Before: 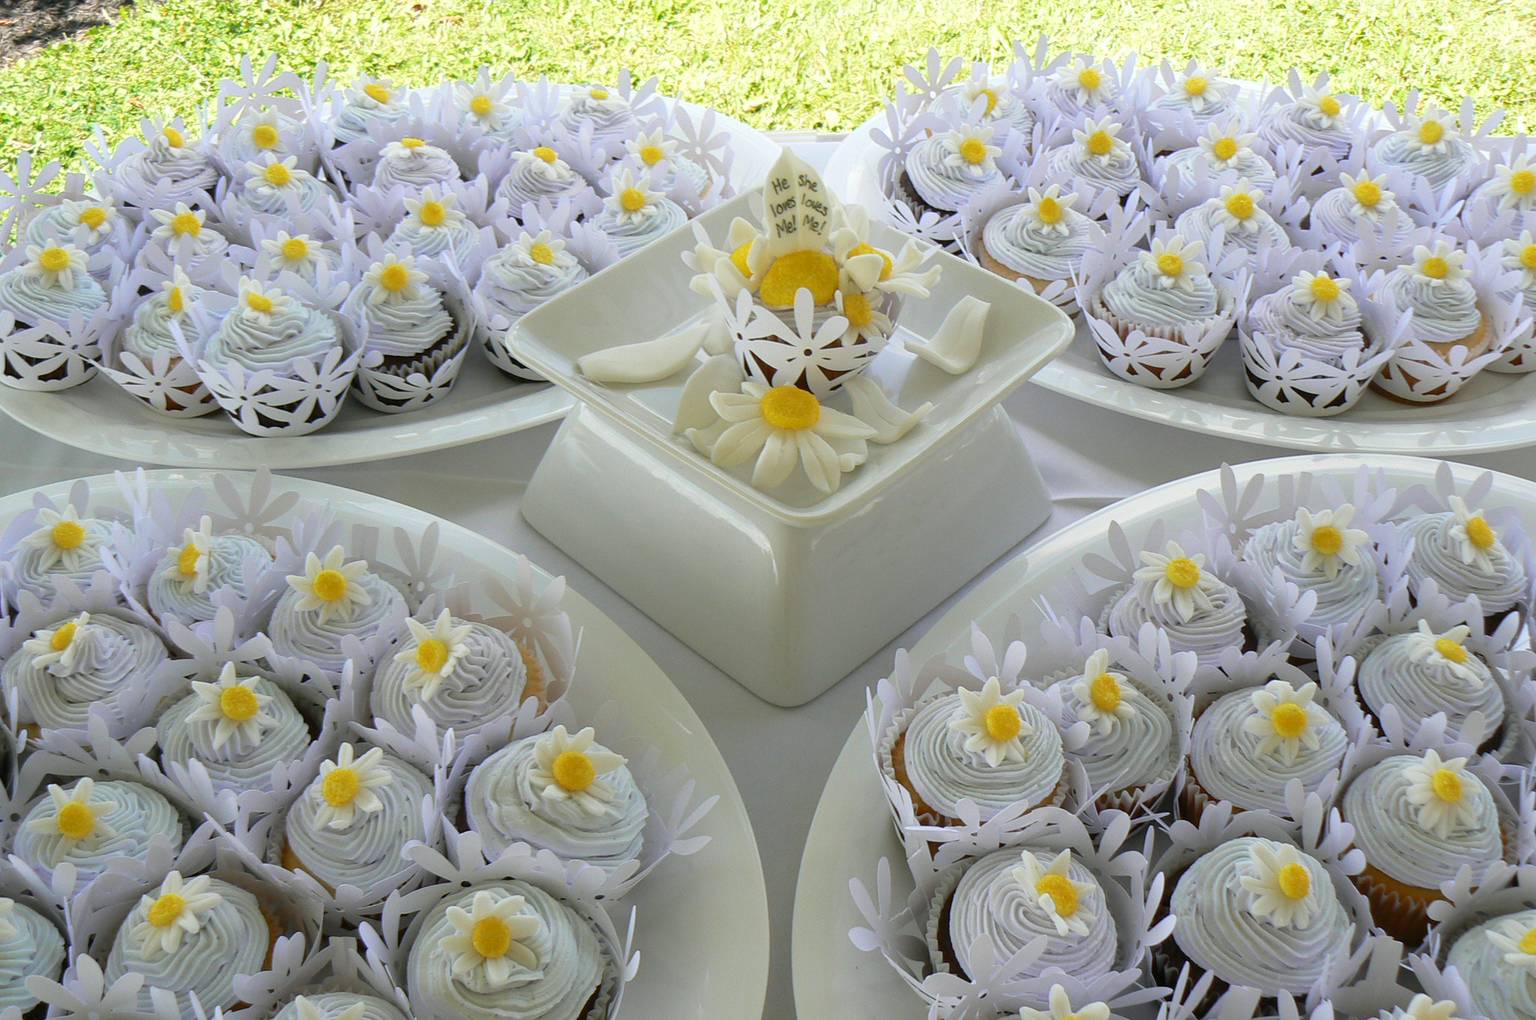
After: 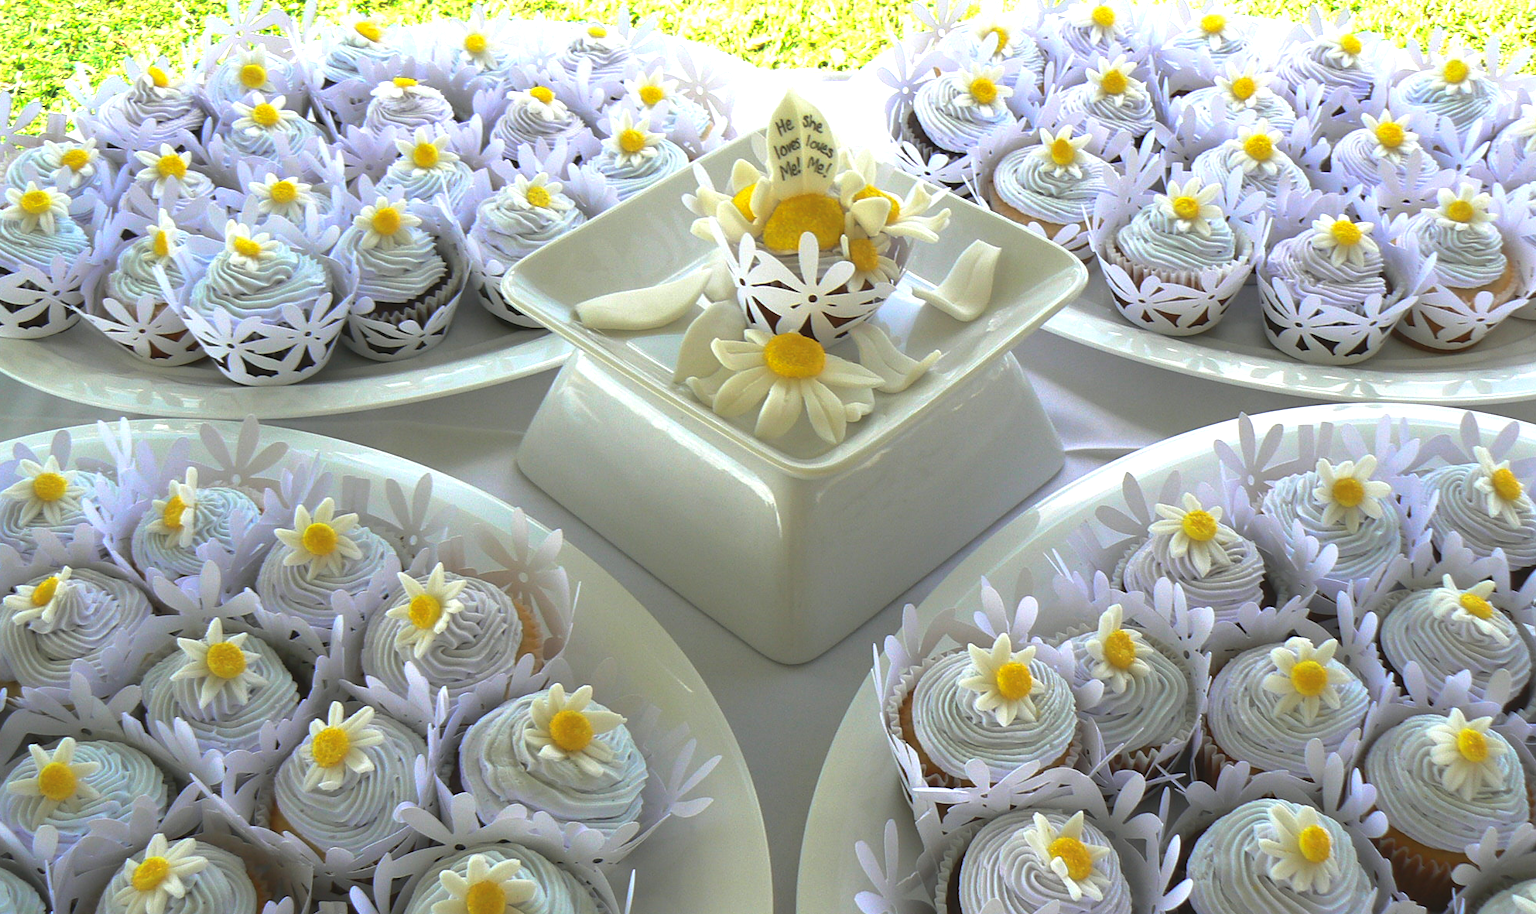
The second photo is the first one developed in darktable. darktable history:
exposure: black level correction -0.005, exposure 0.613 EV, compensate exposure bias true, compensate highlight preservation false
crop: left 1.351%, top 6.199%, right 1.71%, bottom 6.843%
tone curve: curves: ch0 [(0, 0) (0.797, 0.684) (1, 1)], preserve colors none
